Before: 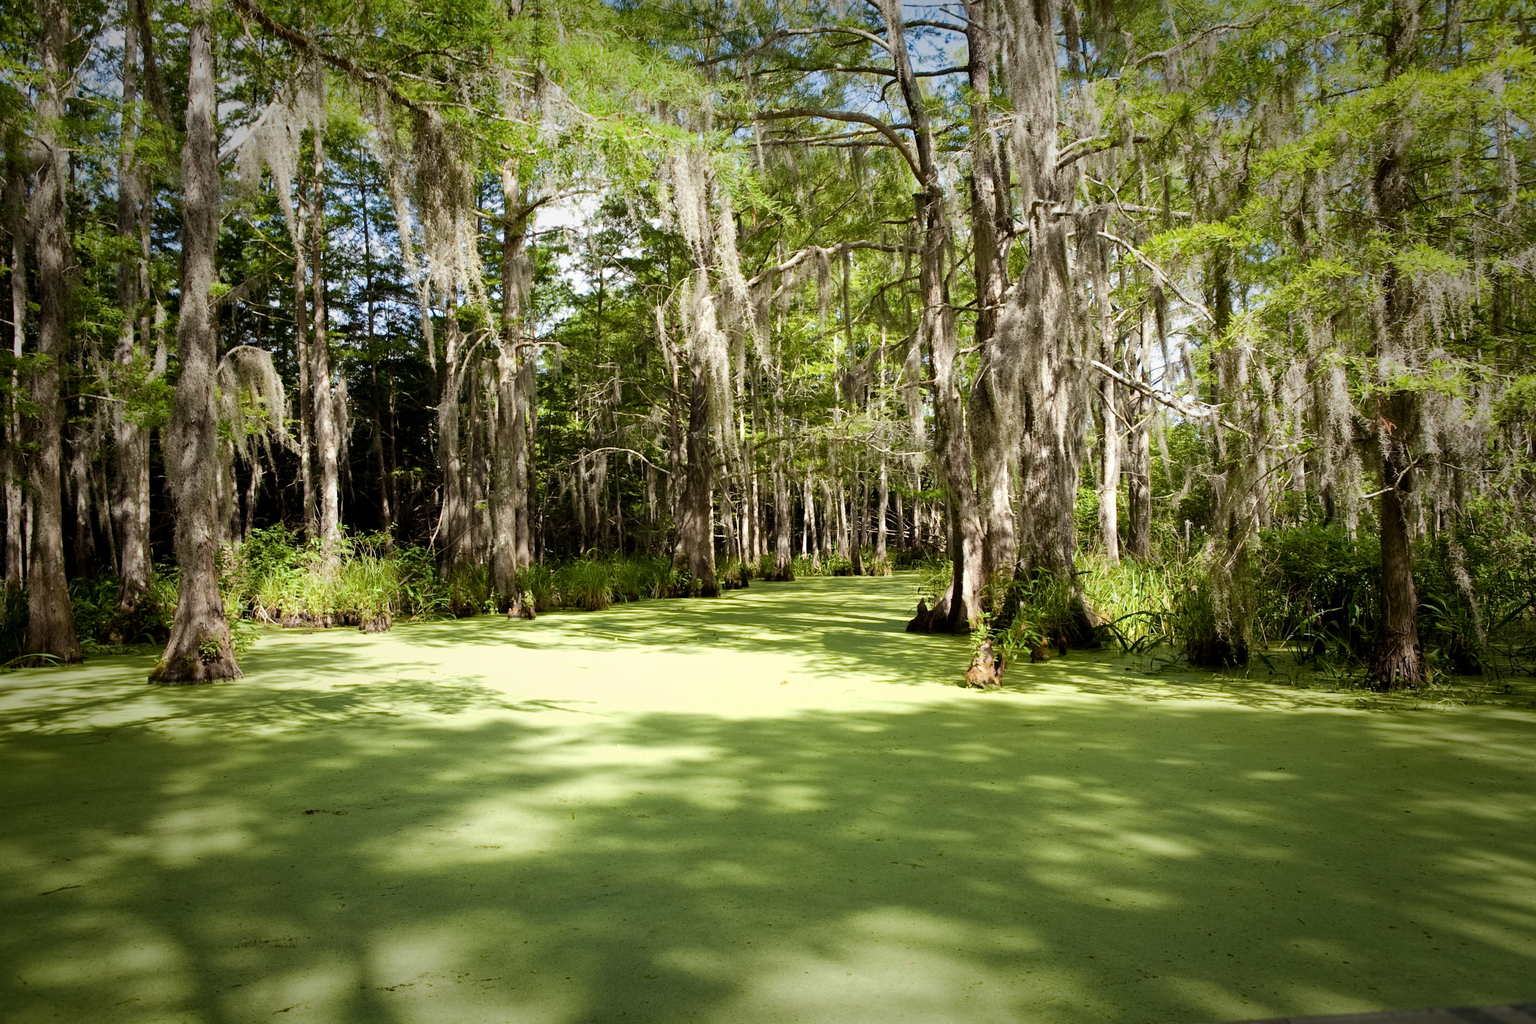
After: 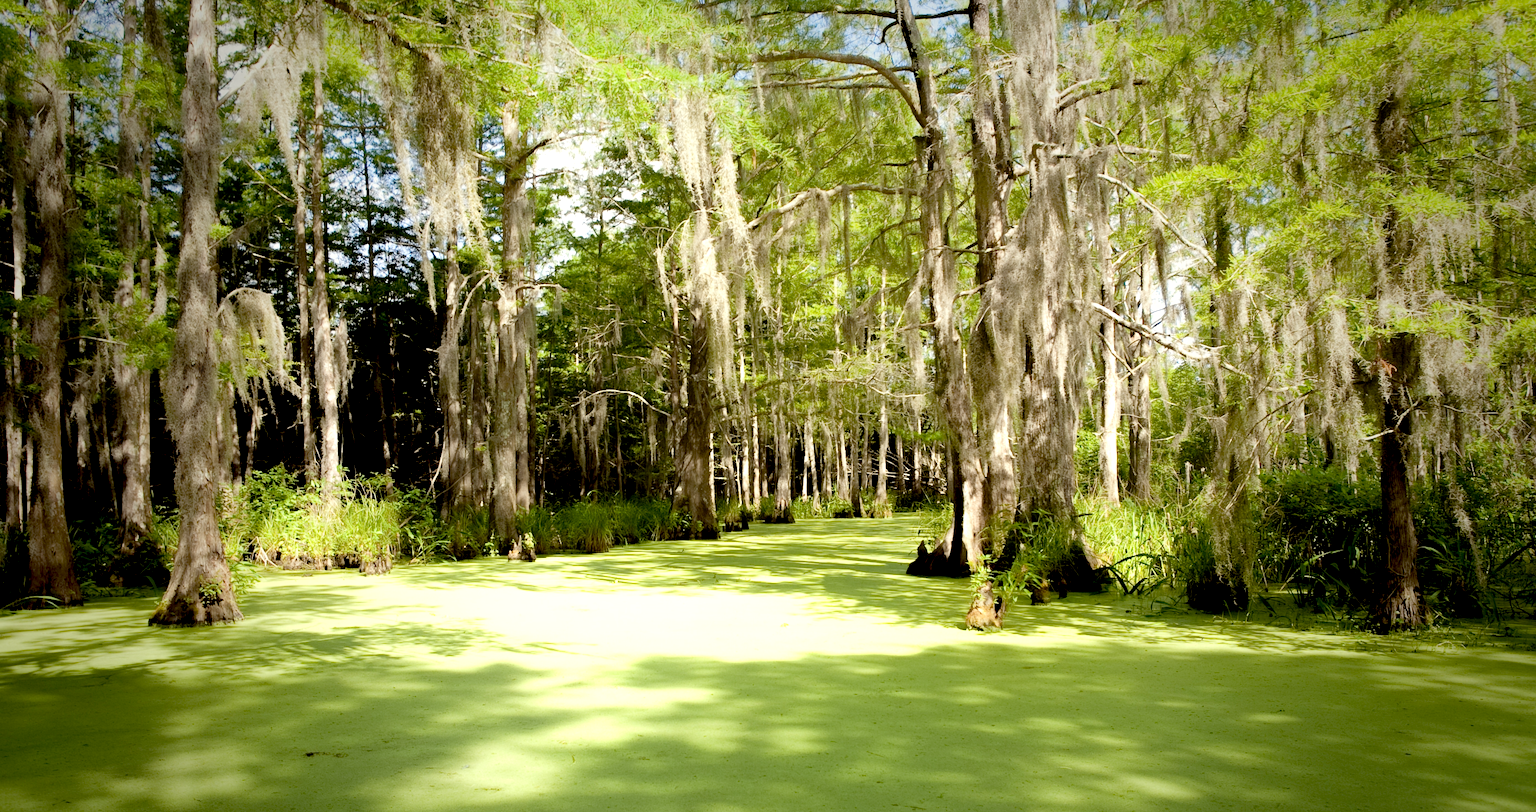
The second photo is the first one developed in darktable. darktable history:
crop and rotate: top 5.667%, bottom 14.937%
exposure: black level correction 0.012, exposure 0.7 EV, compensate exposure bias true, compensate highlight preservation false
contrast equalizer: octaves 7, y [[0.6 ×6], [0.55 ×6], [0 ×6], [0 ×6], [0 ×6]], mix -1
